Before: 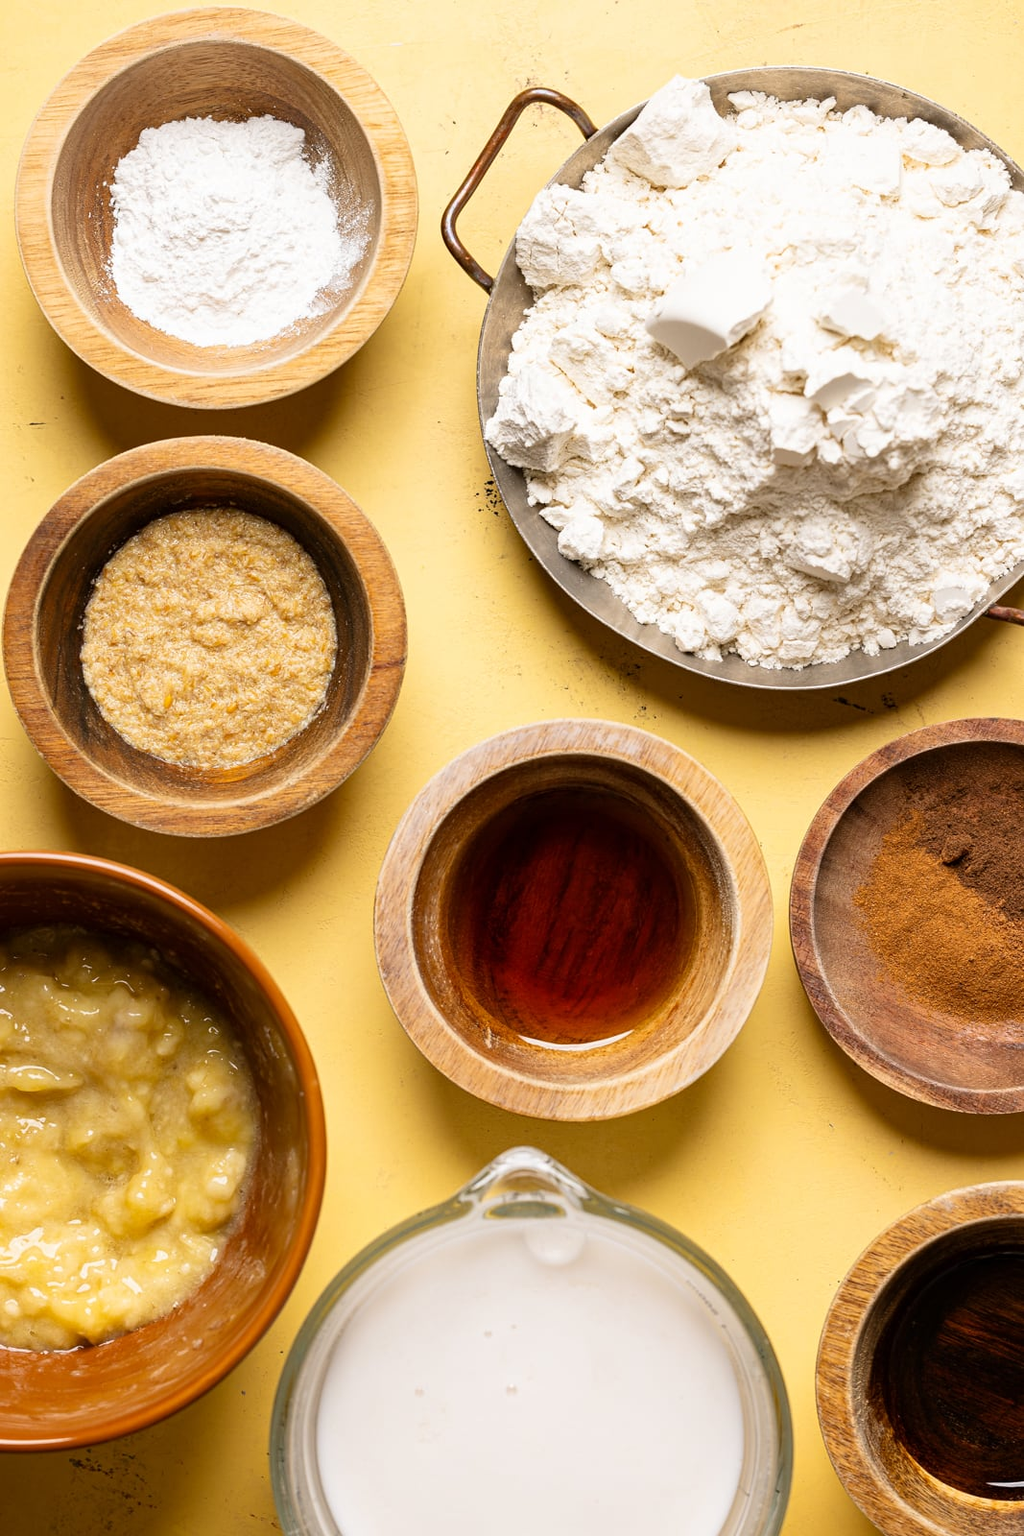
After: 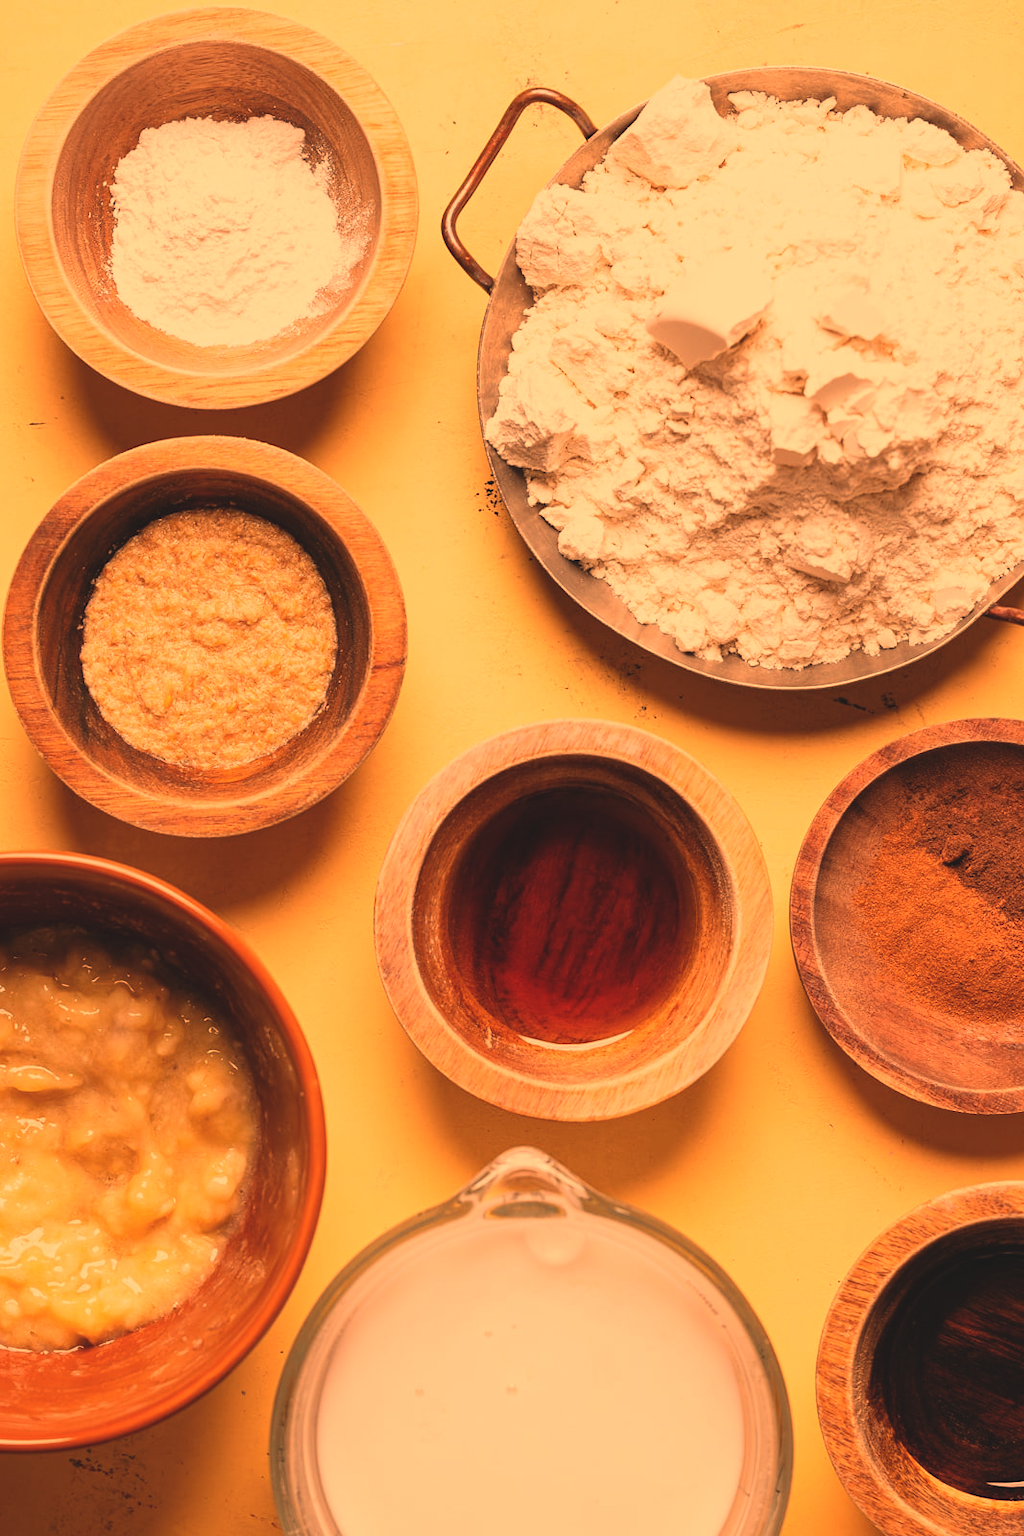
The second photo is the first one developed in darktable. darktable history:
white balance: red 1.467, blue 0.684
exposure: black level correction -0.015, exposure -0.5 EV, compensate highlight preservation false
